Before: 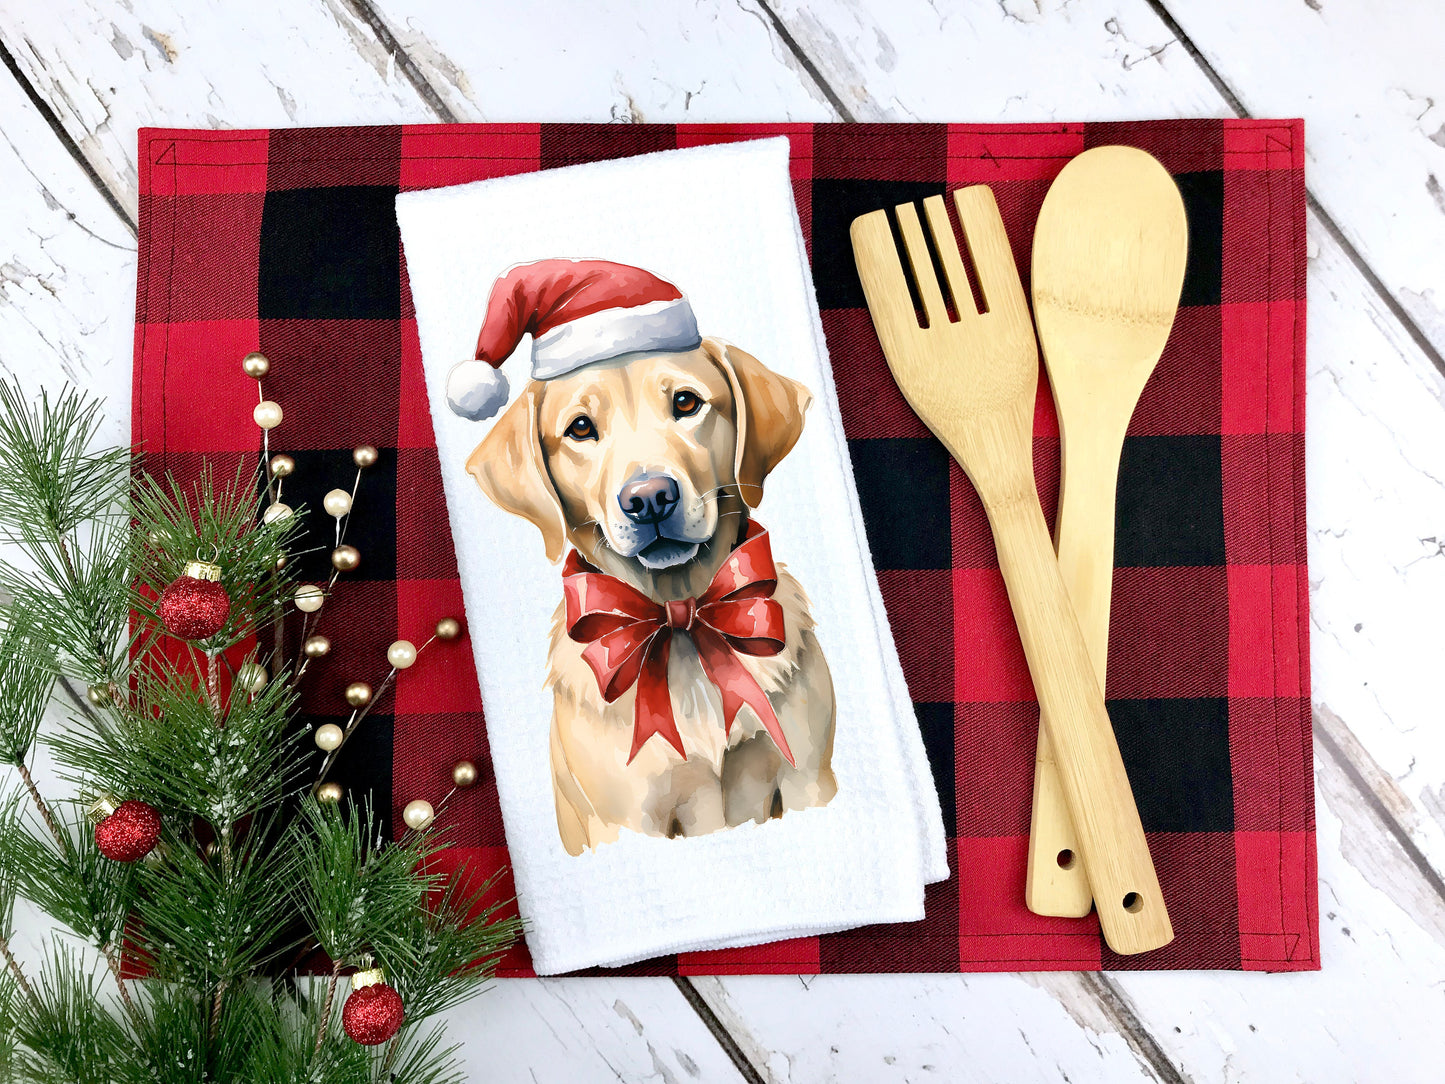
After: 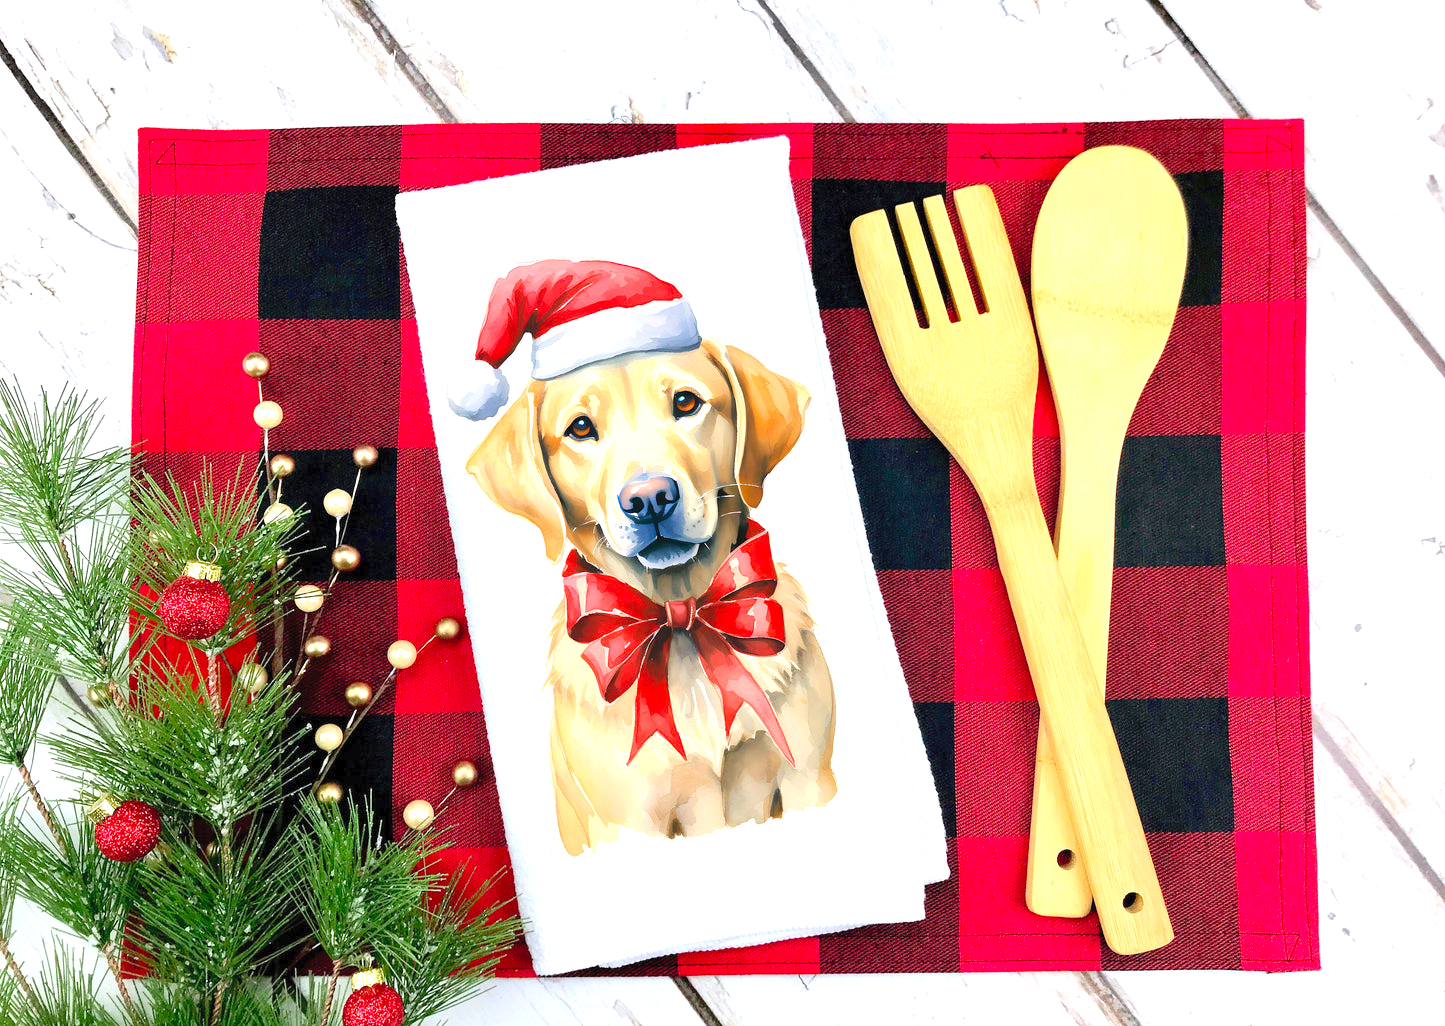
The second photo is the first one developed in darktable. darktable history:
exposure: exposure 0.484 EV, compensate exposure bias true, compensate highlight preservation false
contrast brightness saturation: contrast 0.066, brightness 0.177, saturation 0.409
crop and rotate: top 0.005%, bottom 5.261%
